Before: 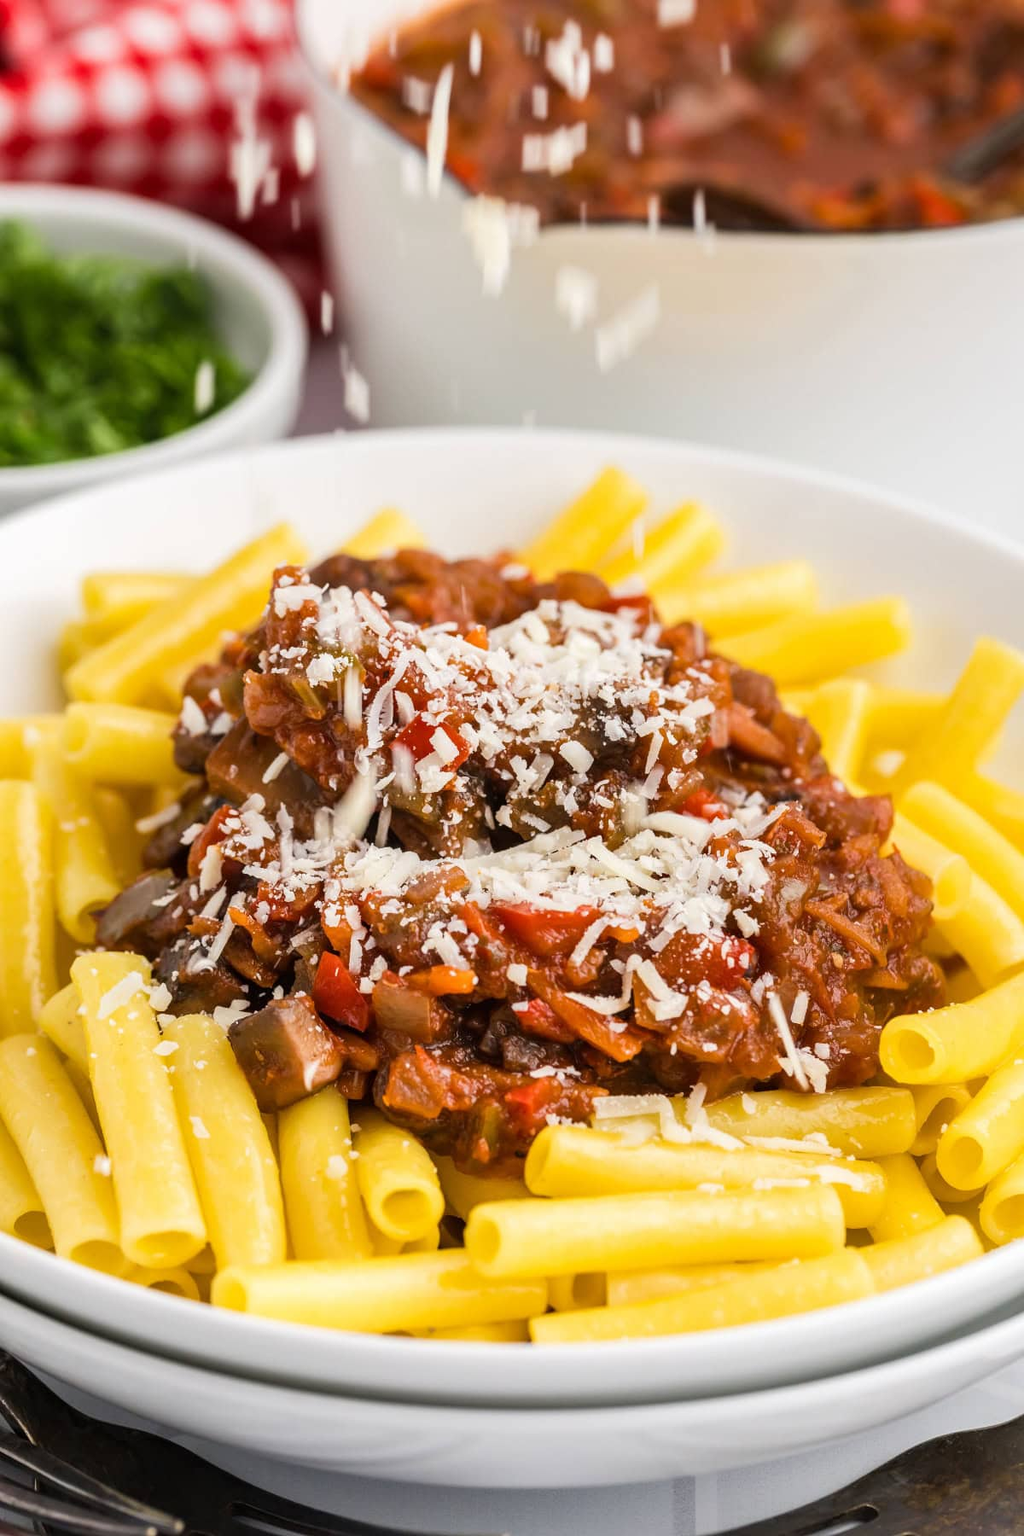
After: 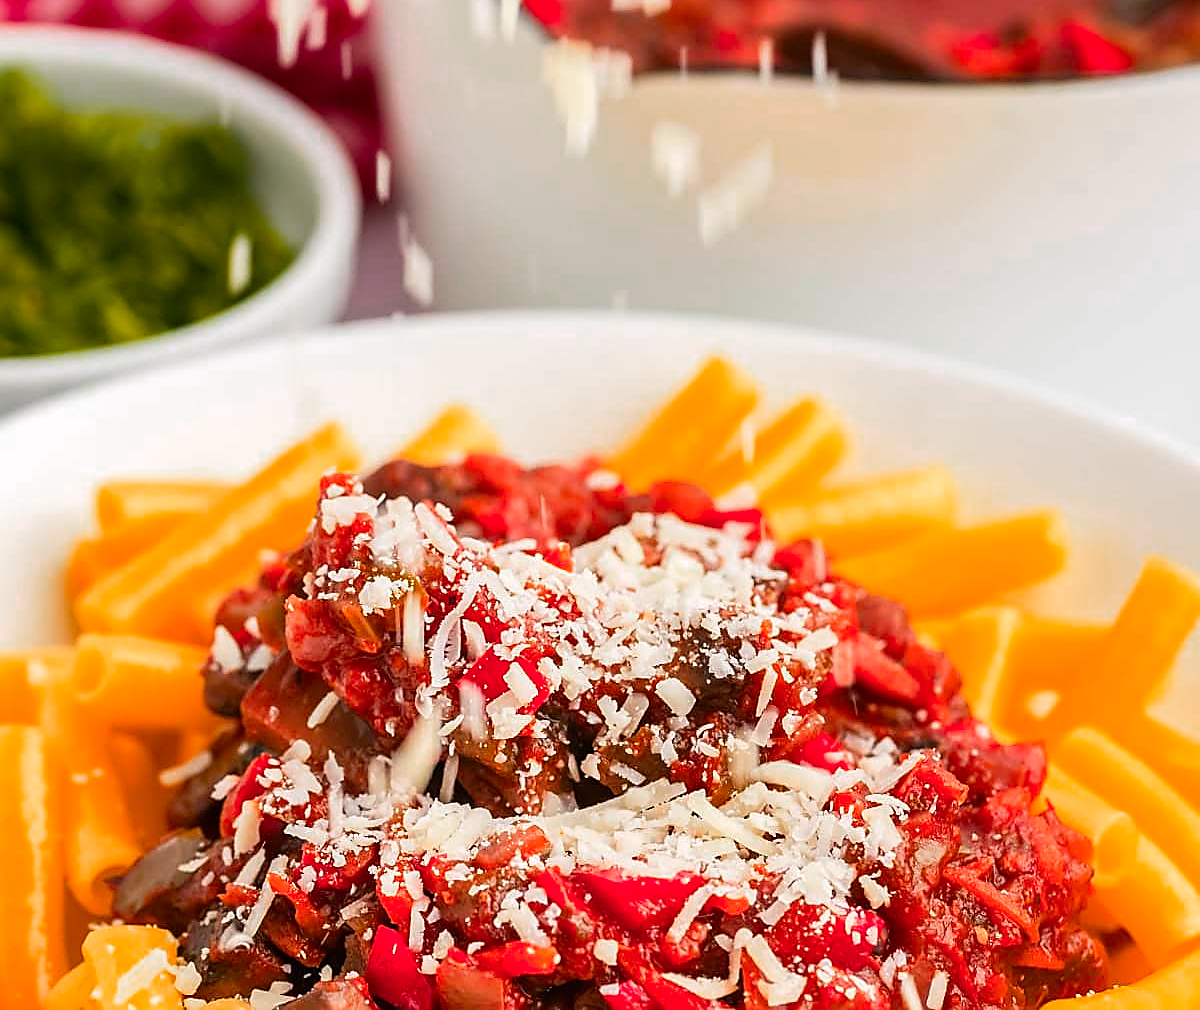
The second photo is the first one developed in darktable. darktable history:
color zones: curves: ch0 [(0.473, 0.374) (0.742, 0.784)]; ch1 [(0.354, 0.737) (0.742, 0.705)]; ch2 [(0.318, 0.421) (0.758, 0.532)]
crop and rotate: top 10.605%, bottom 33.274%
sharpen: radius 1.4, amount 1.25, threshold 0.7
